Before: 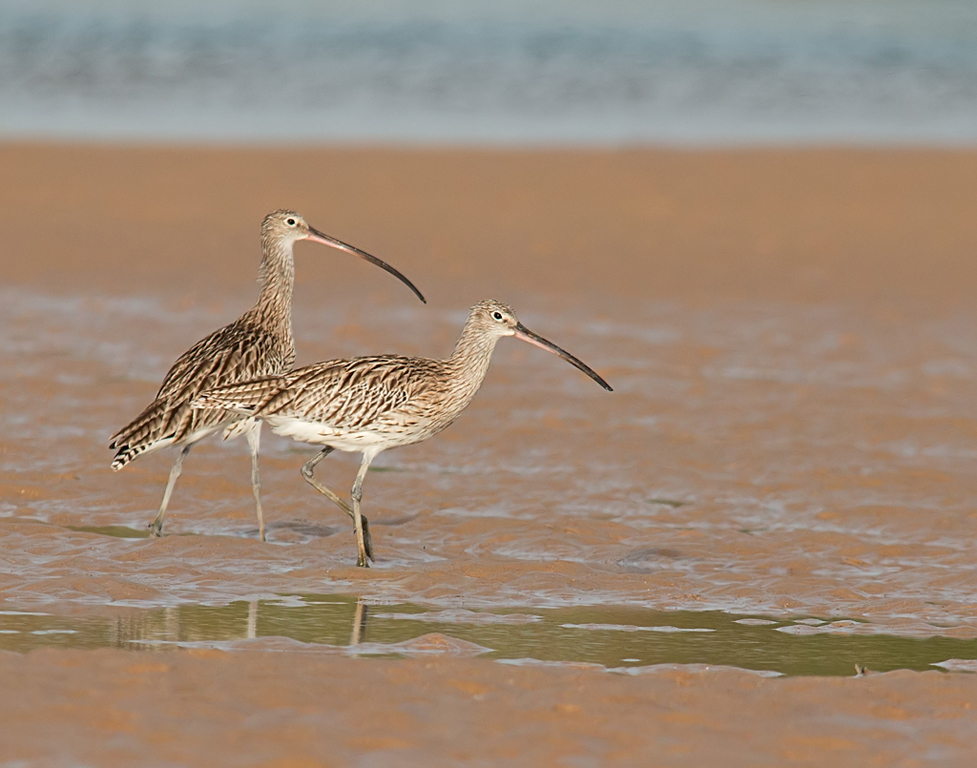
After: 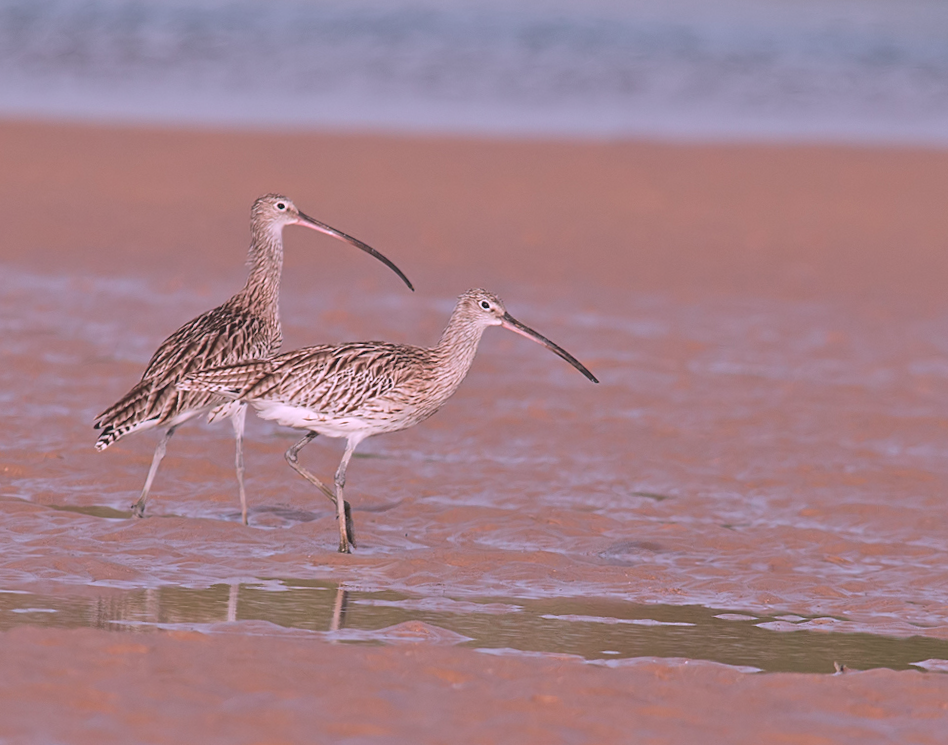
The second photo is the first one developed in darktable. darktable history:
color correction: highlights a* 16.11, highlights b* -20.43
exposure: black level correction -0.015, exposure -0.132 EV, compensate highlight preservation false
crop and rotate: angle -1.37°
tone equalizer: -8 EV -1.81 EV, -7 EV -1.16 EV, -6 EV -1.59 EV
